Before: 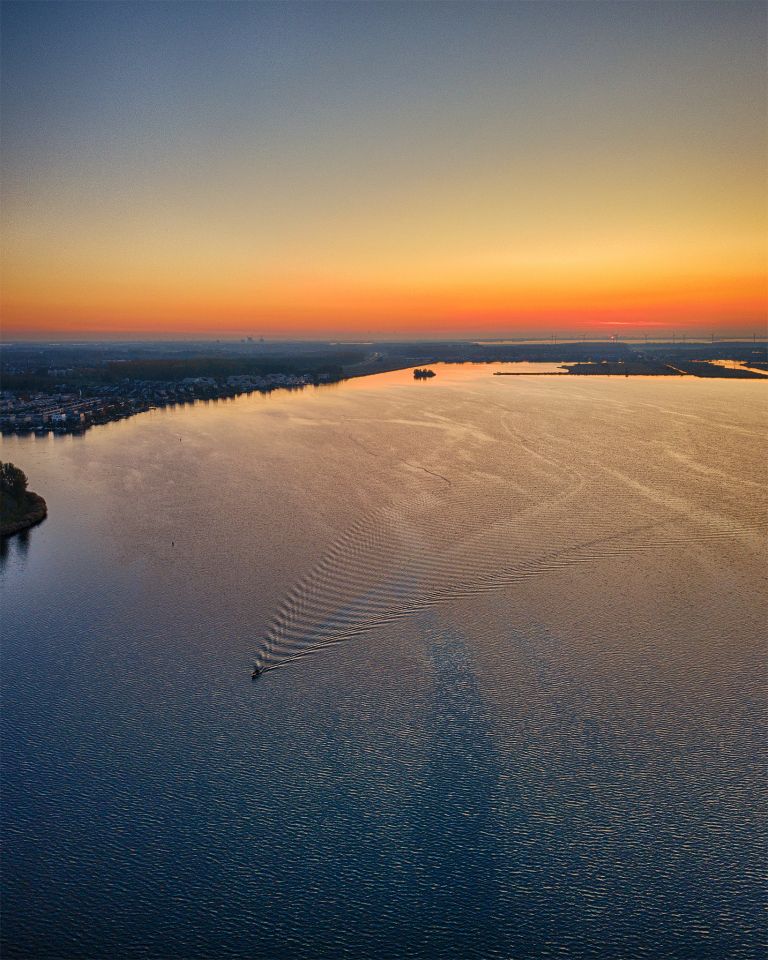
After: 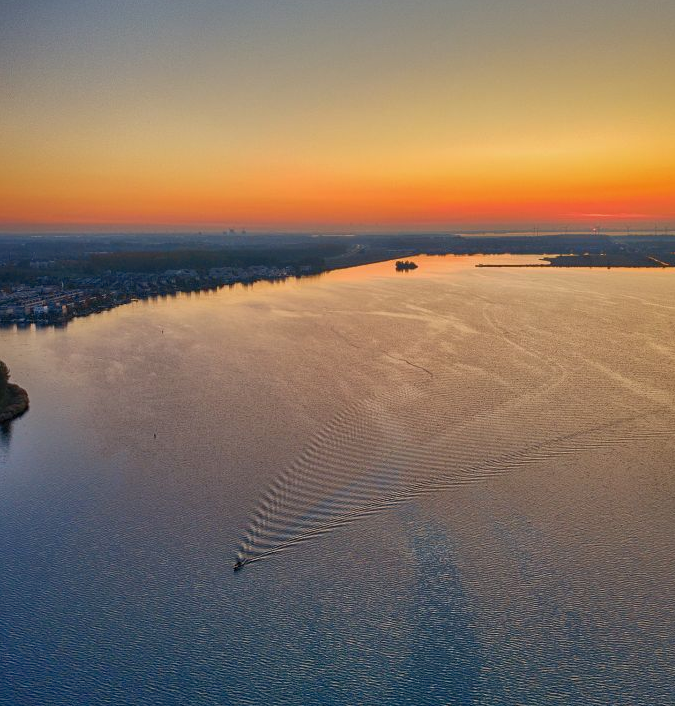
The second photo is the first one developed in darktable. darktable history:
crop and rotate: left 2.425%, top 11.305%, right 9.6%, bottom 15.08%
shadows and highlights: on, module defaults
